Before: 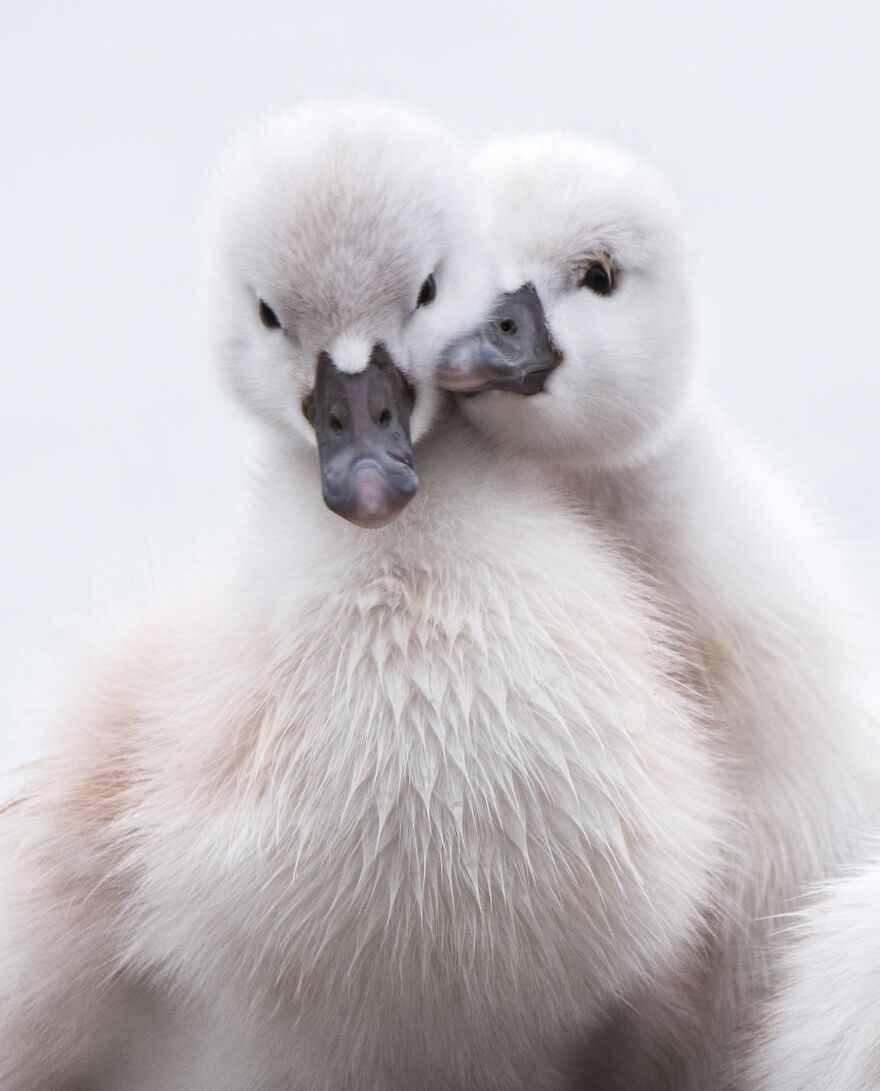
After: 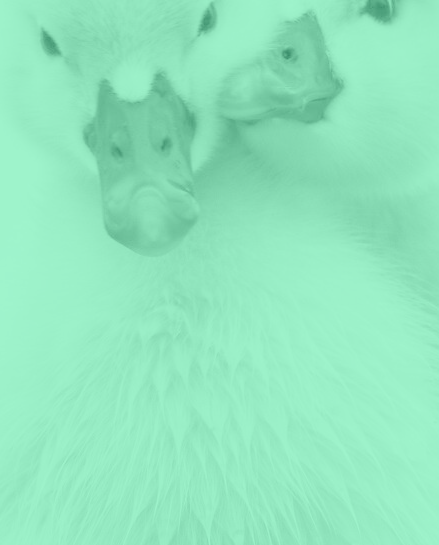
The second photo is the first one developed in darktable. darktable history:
colorize: hue 147.6°, saturation 65%, lightness 21.64%
crop: left 25%, top 25%, right 25%, bottom 25%
exposure: exposure 1.2 EV, compensate highlight preservation false
white balance: red 0.974, blue 1.044
contrast brightness saturation: brightness 1
